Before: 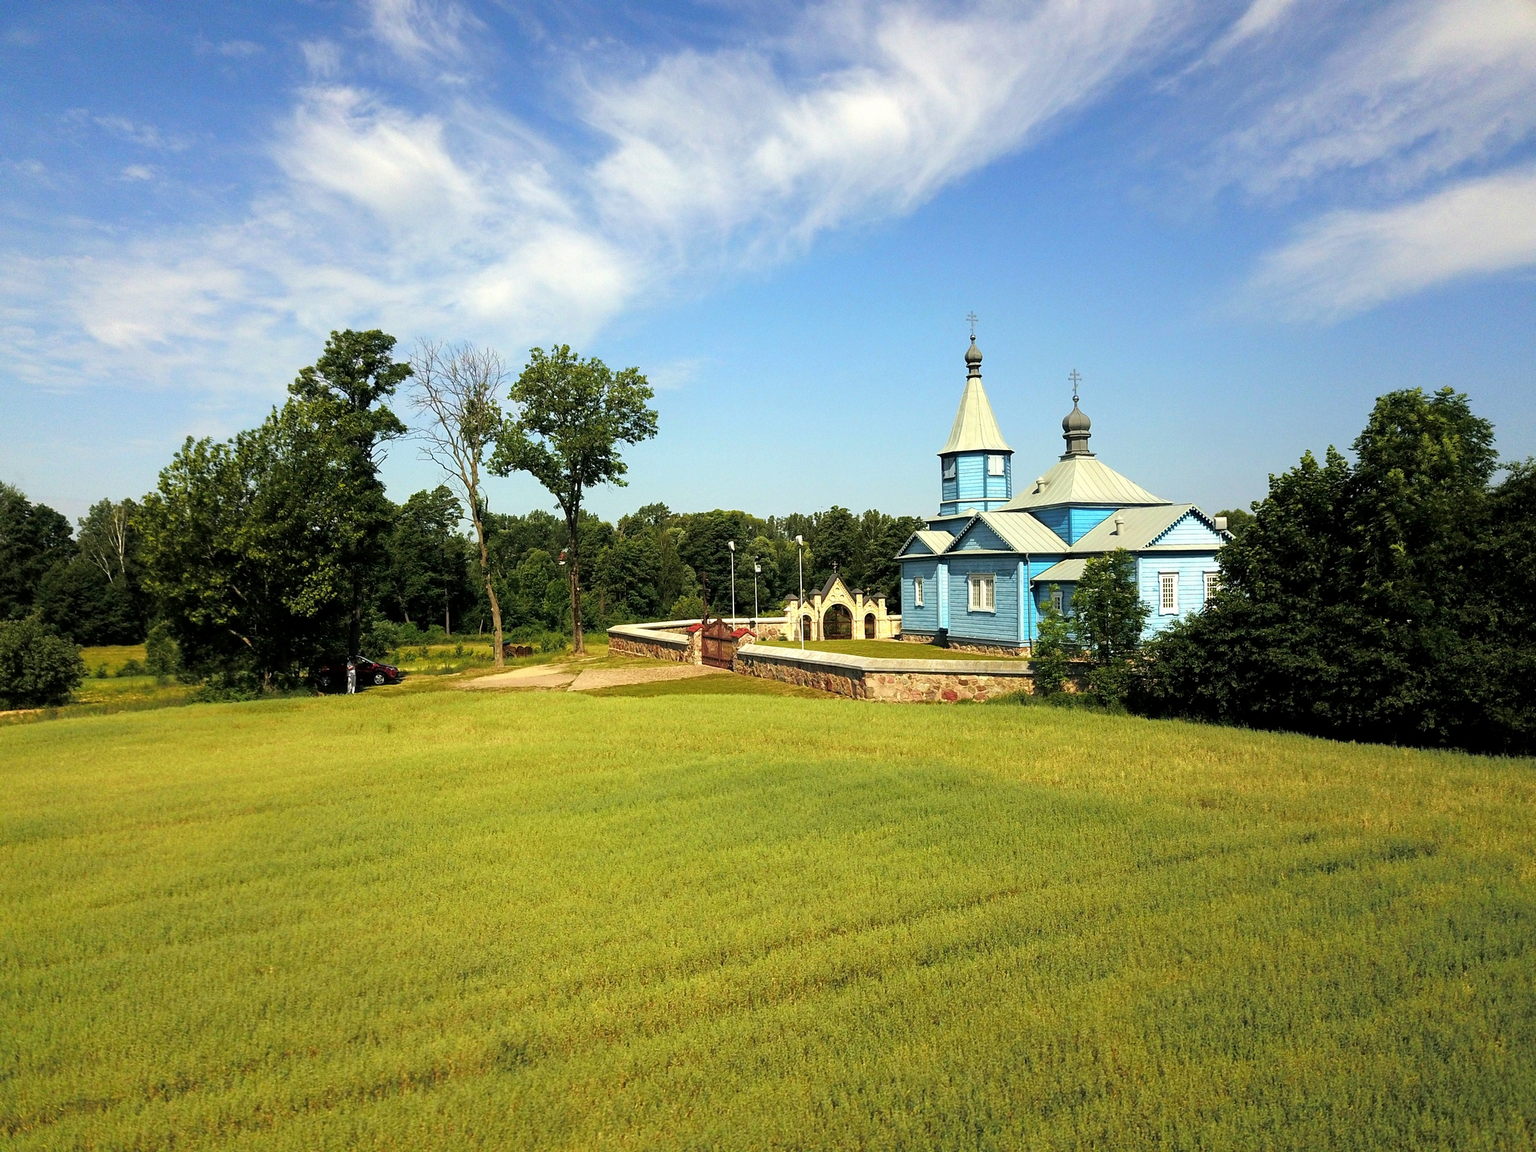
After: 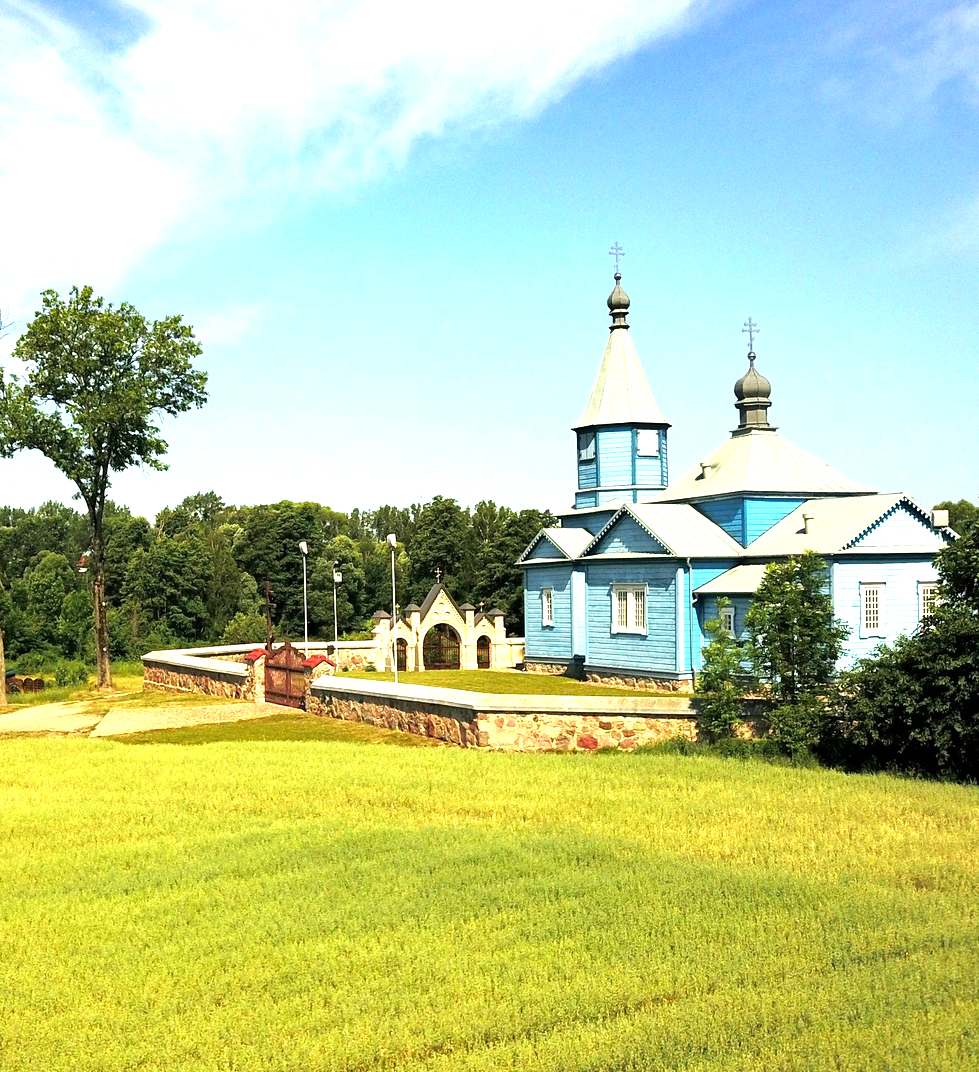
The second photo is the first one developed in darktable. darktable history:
tone equalizer: on, module defaults
shadows and highlights: shadows 74.1, highlights -26.07, soften with gaussian
crop: left 32.487%, top 10.931%, right 18.555%, bottom 17.561%
exposure: exposure 0.942 EV, compensate highlight preservation false
